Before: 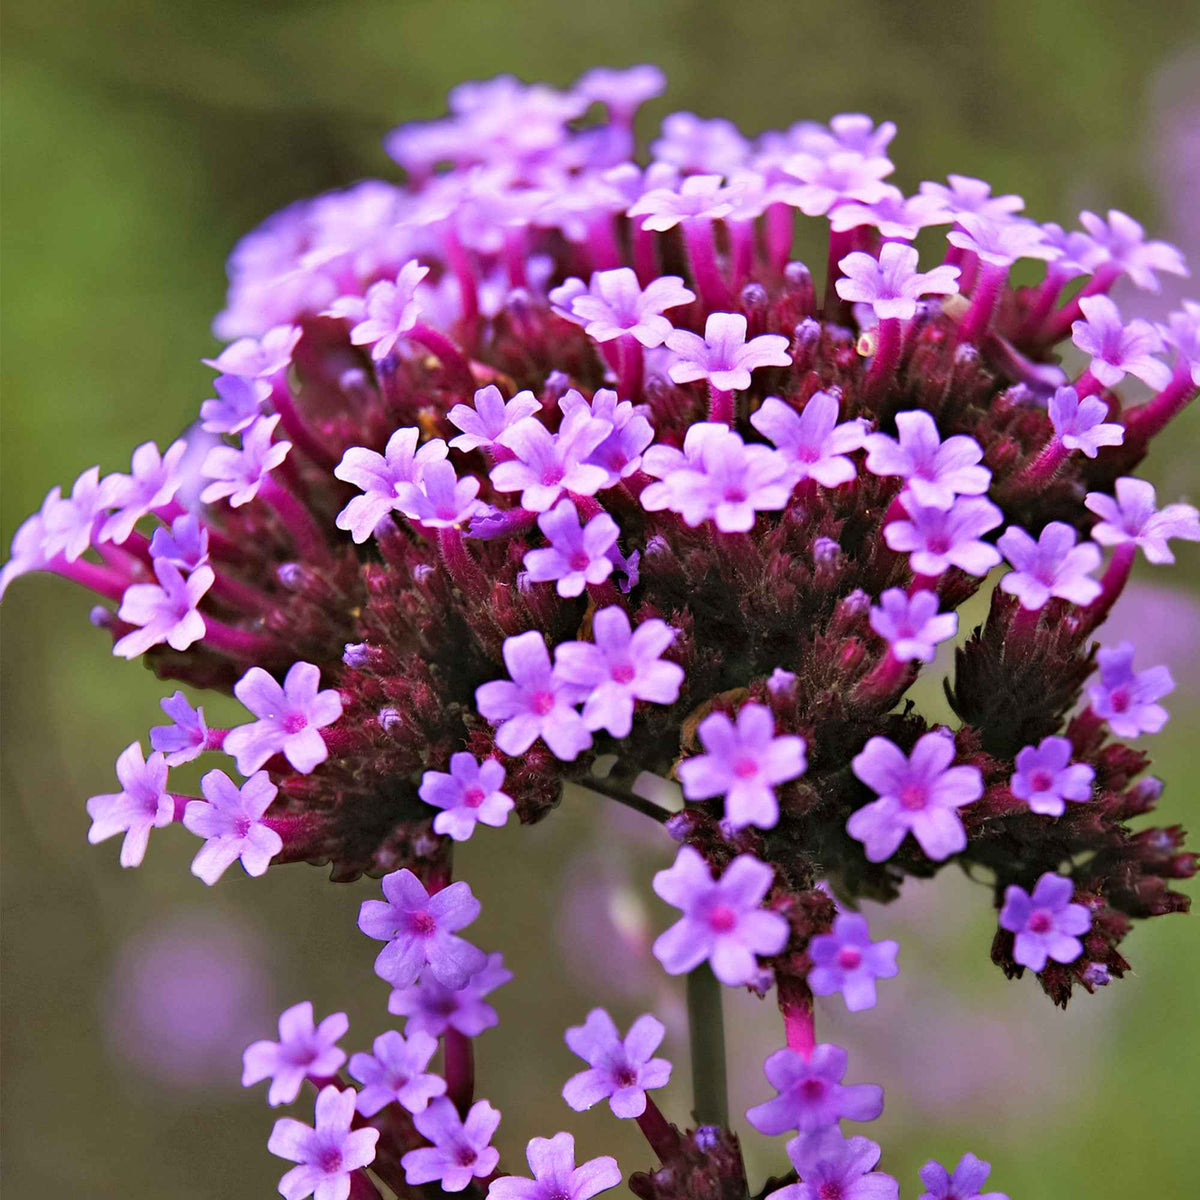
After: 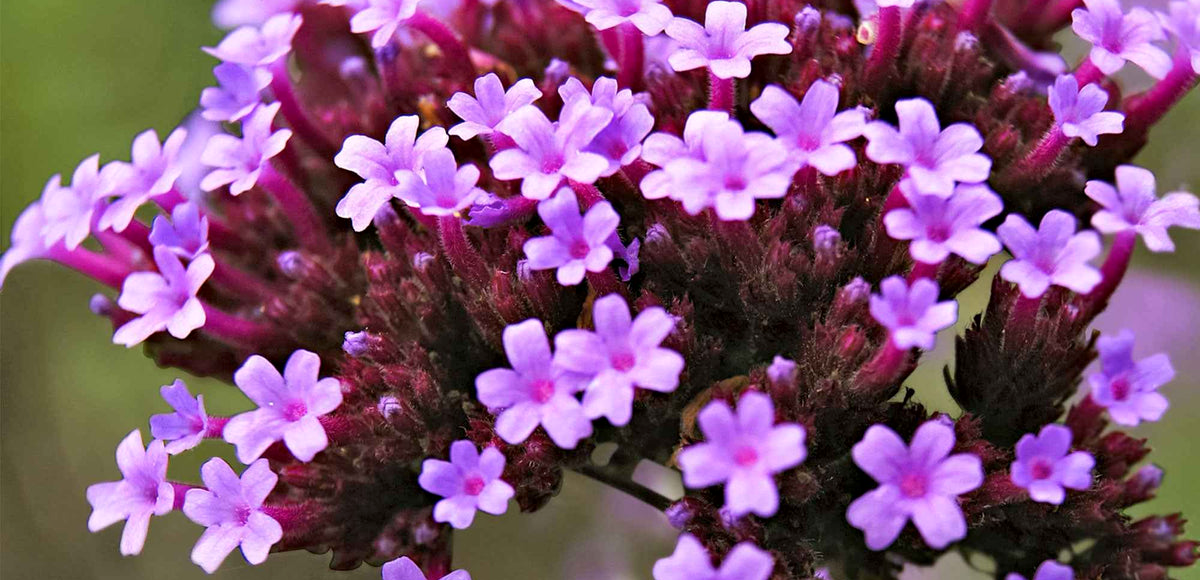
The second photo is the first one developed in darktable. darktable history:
local contrast: mode bilateral grid, contrast 20, coarseness 50, detail 120%, midtone range 0.2
crop and rotate: top 26.056%, bottom 25.543%
